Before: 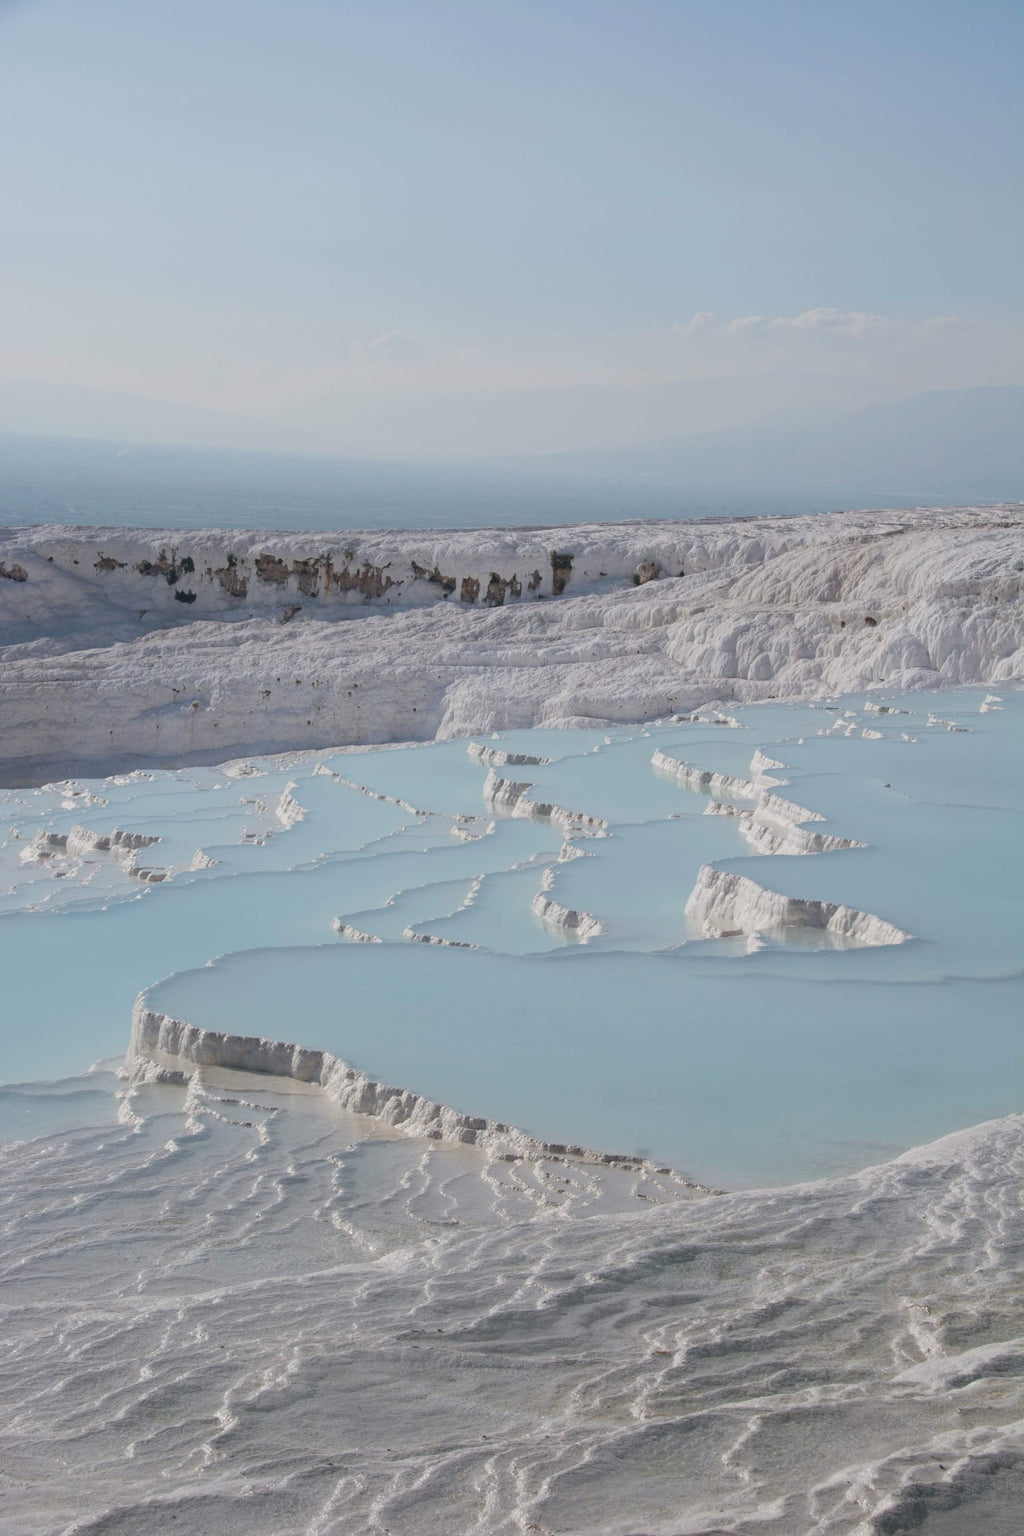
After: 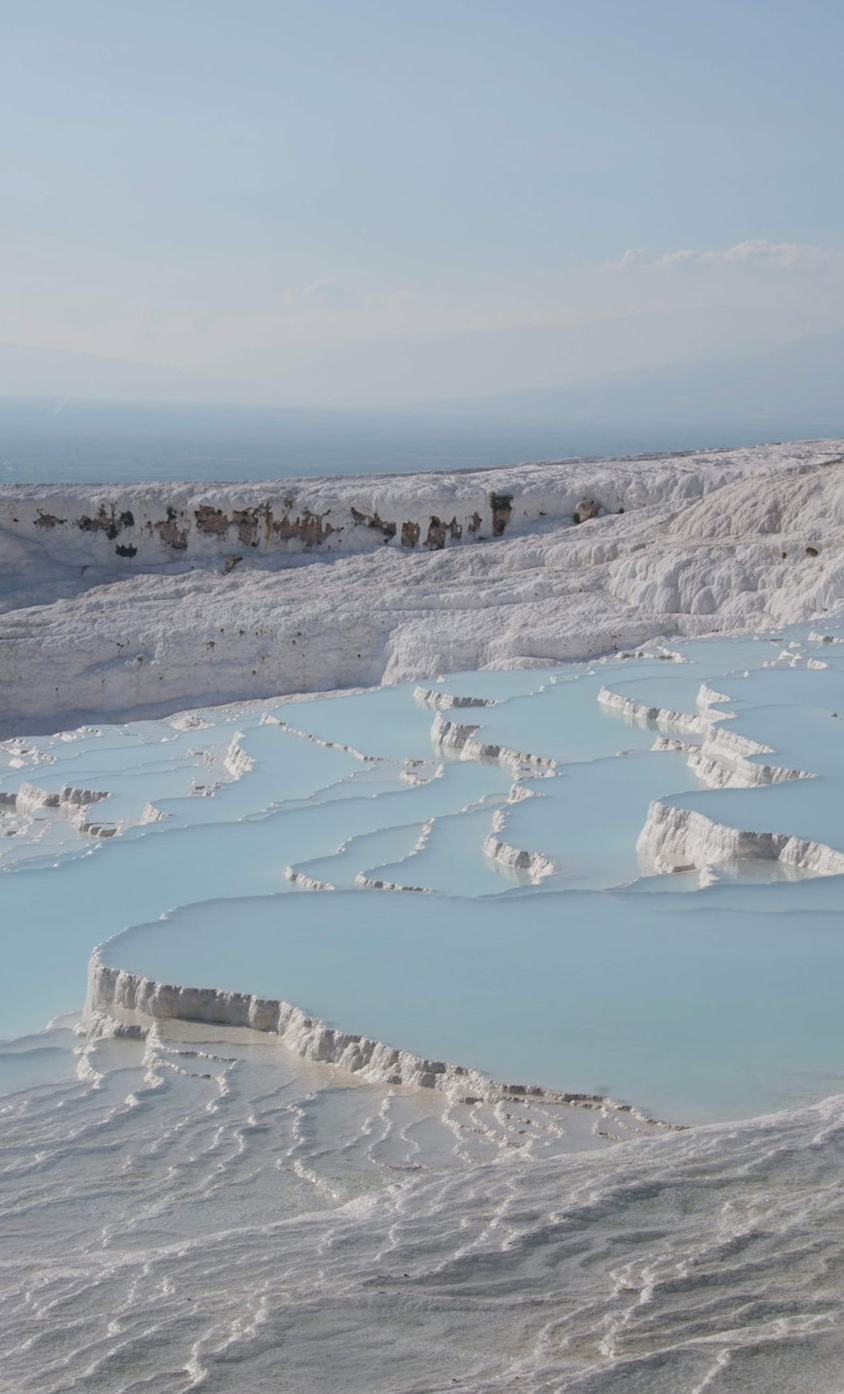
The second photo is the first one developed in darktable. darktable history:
tone equalizer: on, module defaults
crop and rotate: angle 1°, left 4.281%, top 0.642%, right 11.383%, bottom 2.486%
rotate and perspective: rotation -1°, crop left 0.011, crop right 0.989, crop top 0.025, crop bottom 0.975
